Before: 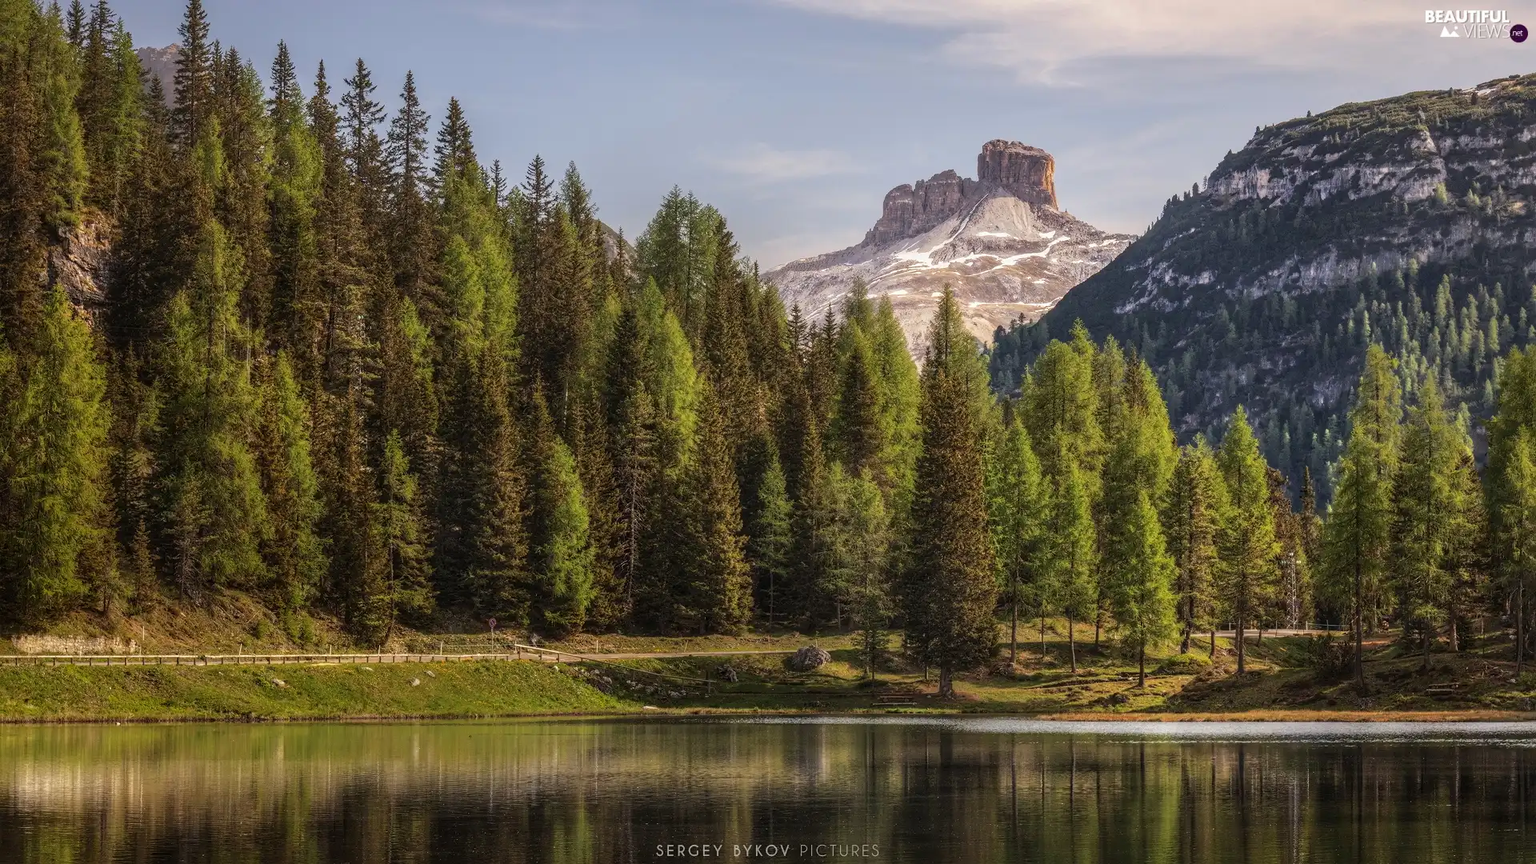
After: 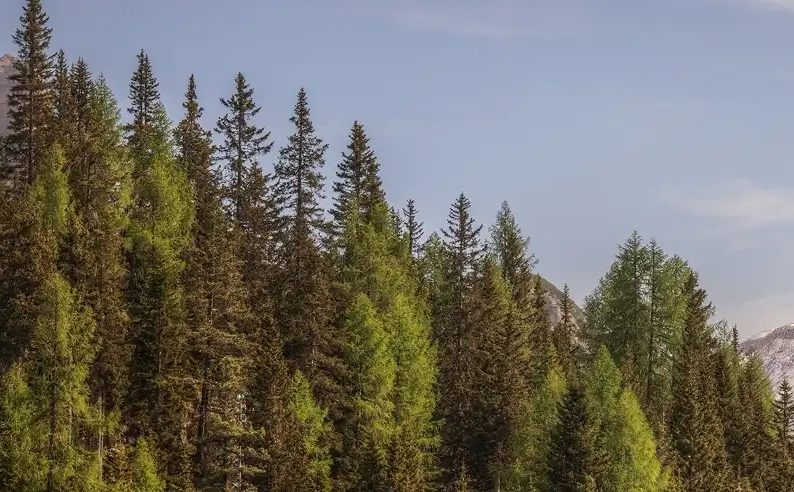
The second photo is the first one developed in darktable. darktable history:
crop and rotate: left 10.962%, top 0.074%, right 47.645%, bottom 54.357%
